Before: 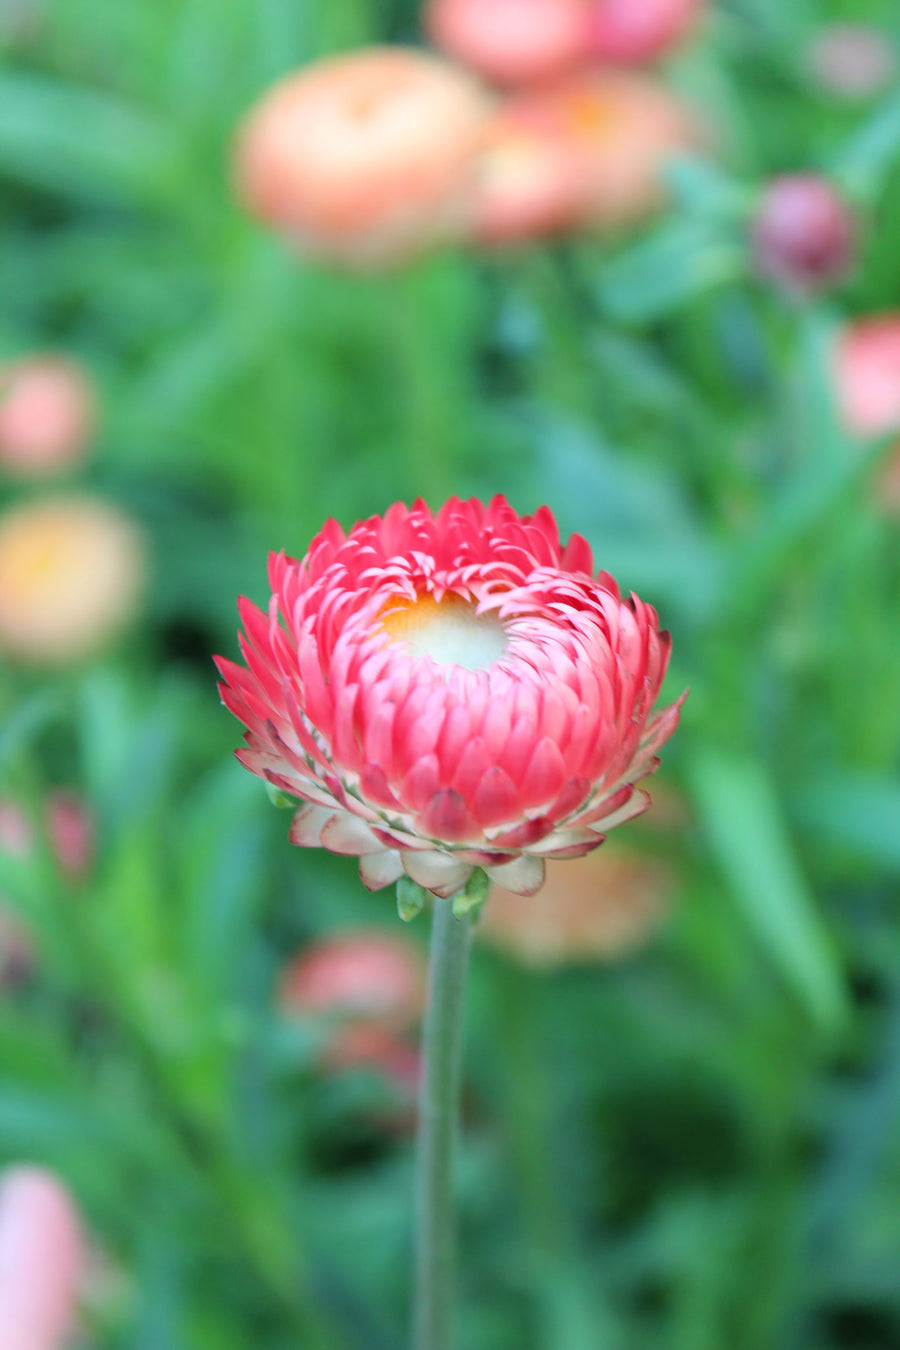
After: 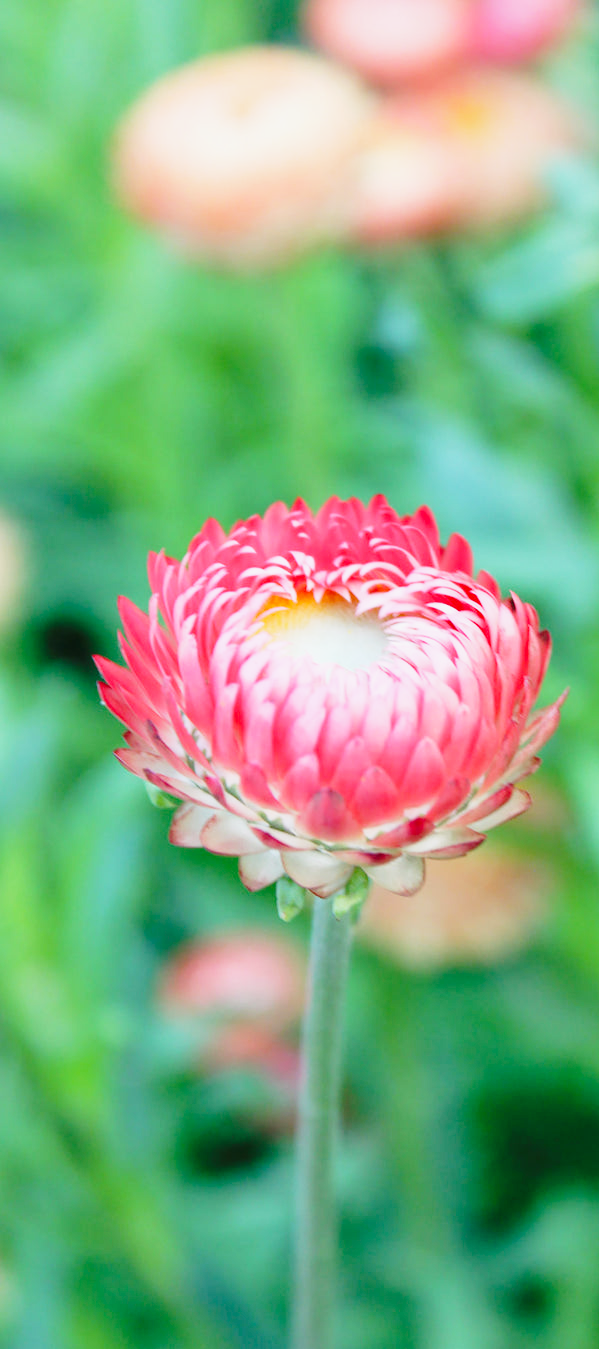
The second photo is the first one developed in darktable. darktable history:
base curve: curves: ch0 [(0, 0) (0.028, 0.03) (0.121, 0.232) (0.46, 0.748) (0.859, 0.968) (1, 1)], preserve colors none
shadows and highlights: shadows -20.32, white point adjustment -1.97, highlights -34.81
crop and rotate: left 13.441%, right 19.942%
